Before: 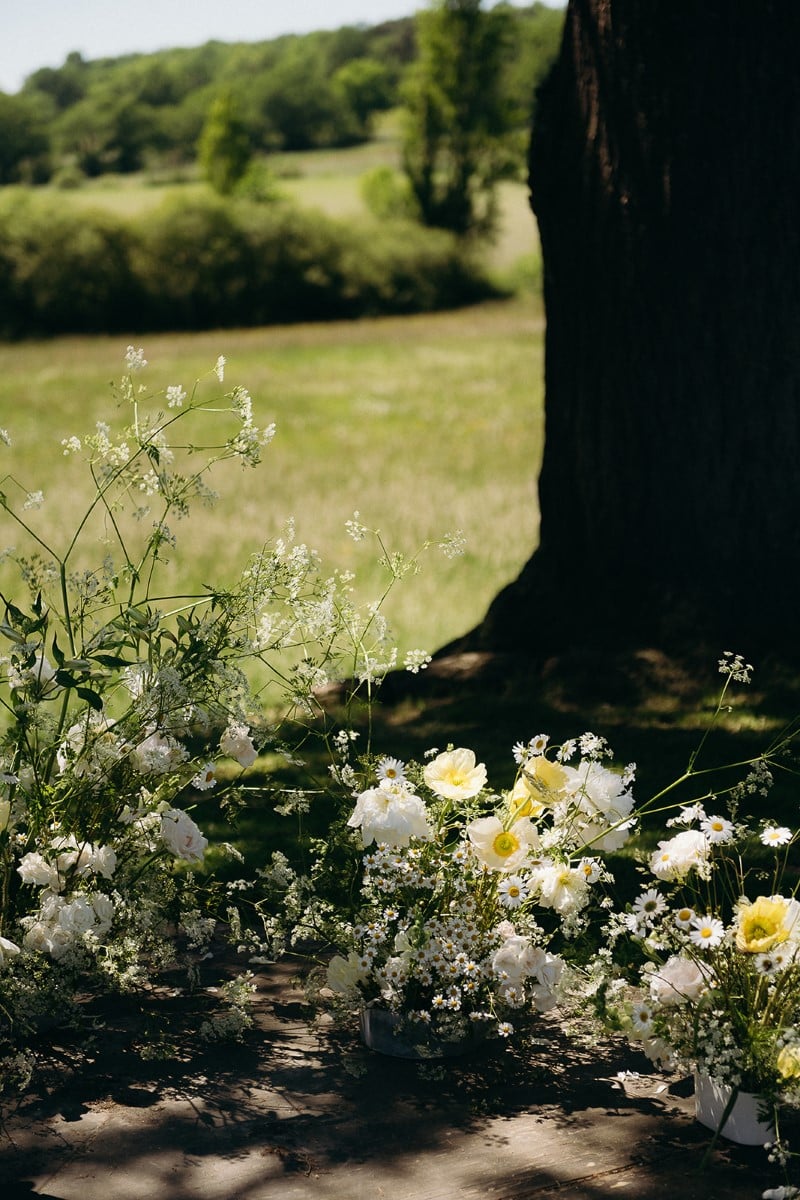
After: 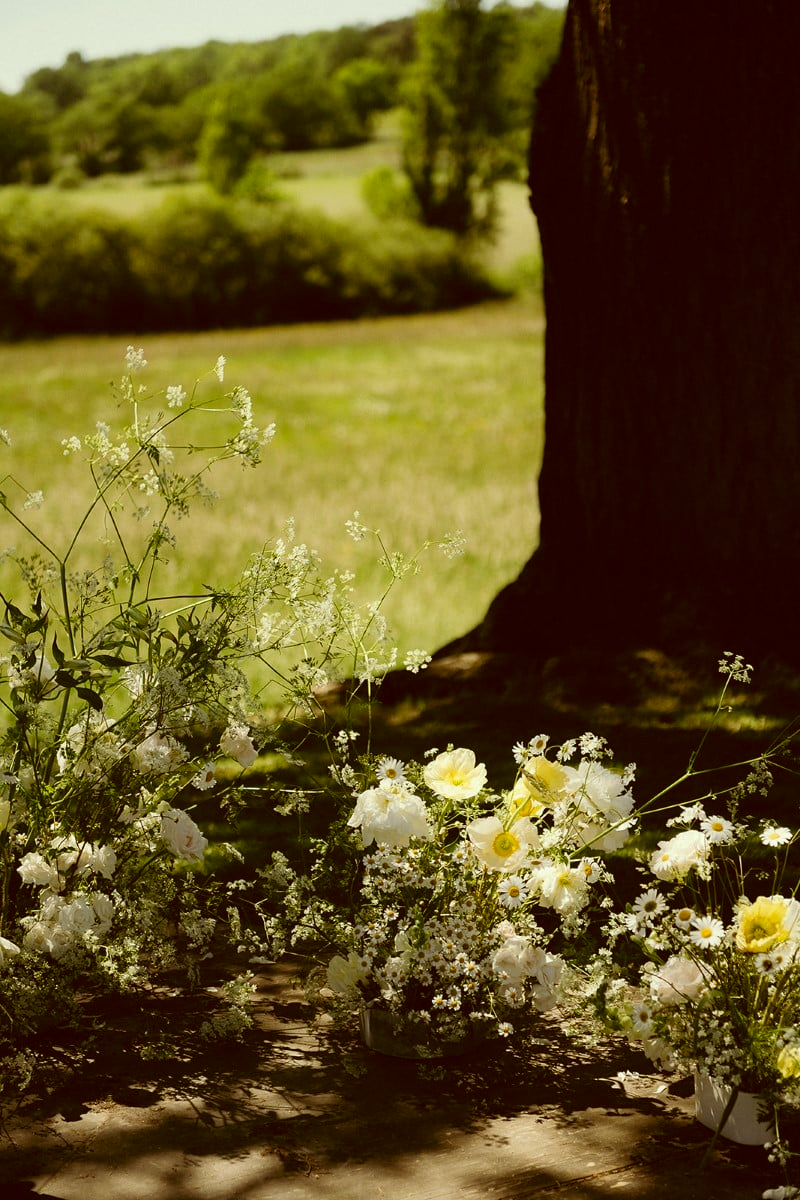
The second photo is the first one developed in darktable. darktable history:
color correction: highlights a* -5.4, highlights b* 9.8, shadows a* 9.91, shadows b* 24.13
